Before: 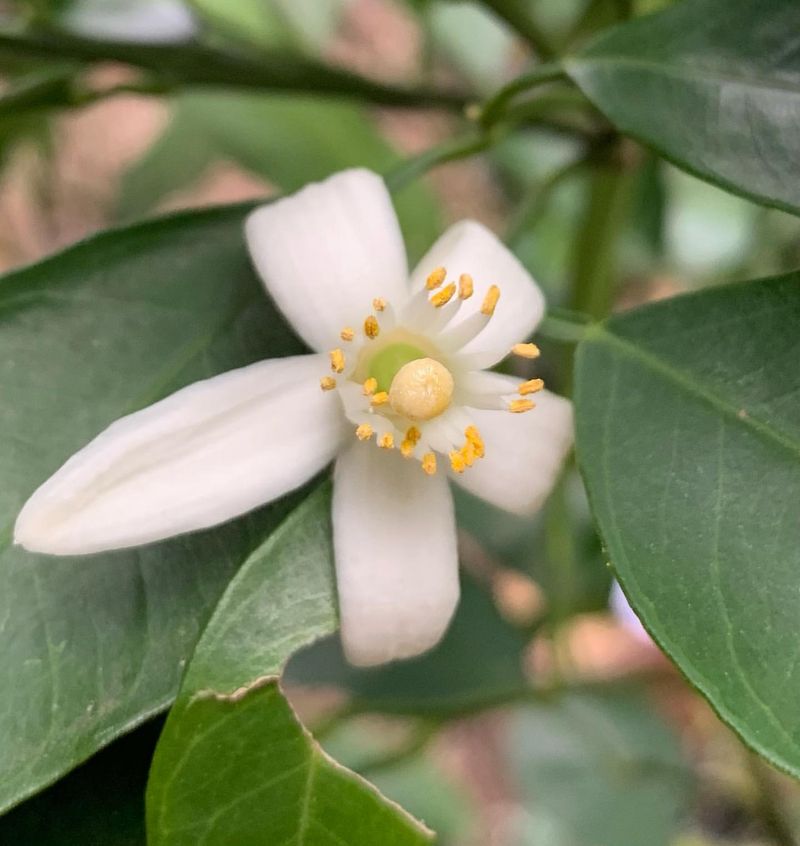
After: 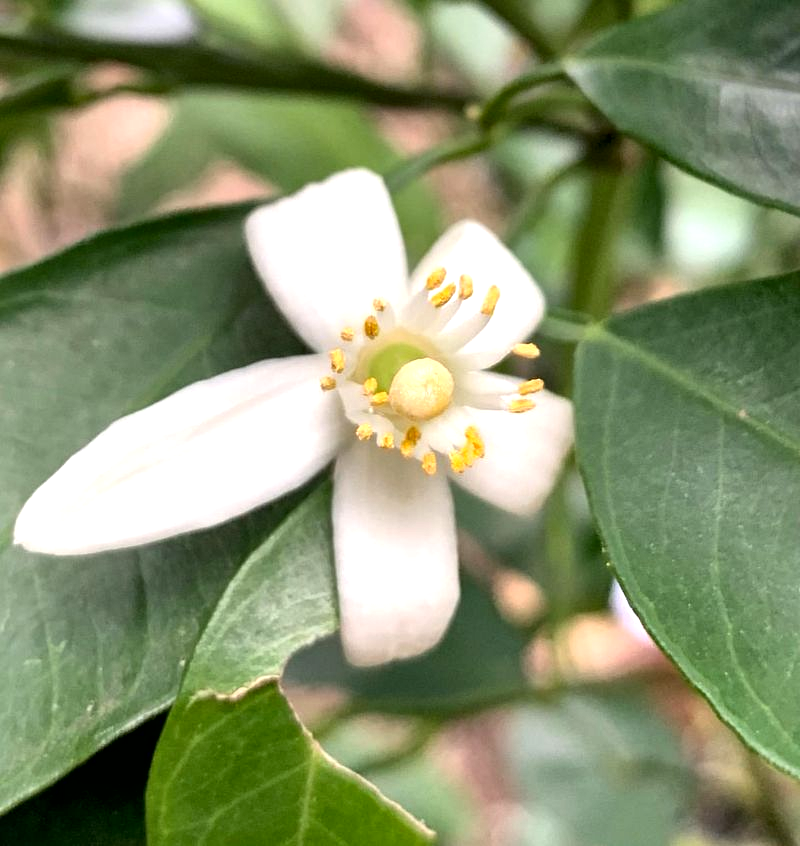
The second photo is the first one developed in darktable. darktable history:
exposure: black level correction 0.001, exposure 0.499 EV, compensate exposure bias true, compensate highlight preservation false
local contrast: mode bilateral grid, contrast 25, coarseness 46, detail 152%, midtone range 0.2
